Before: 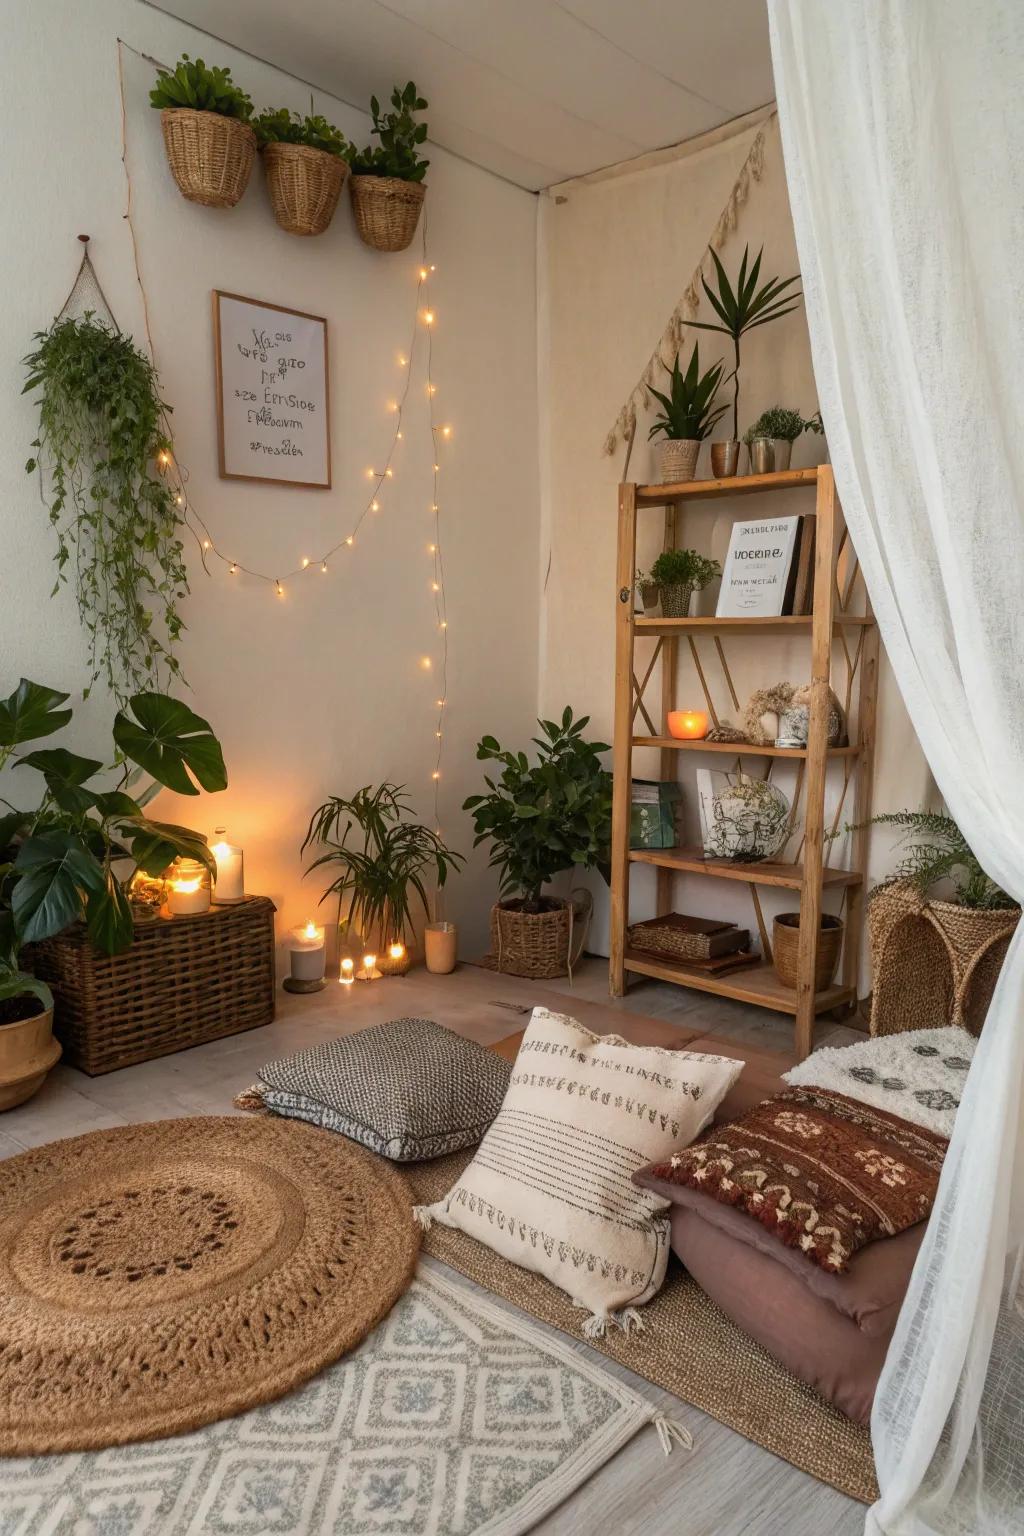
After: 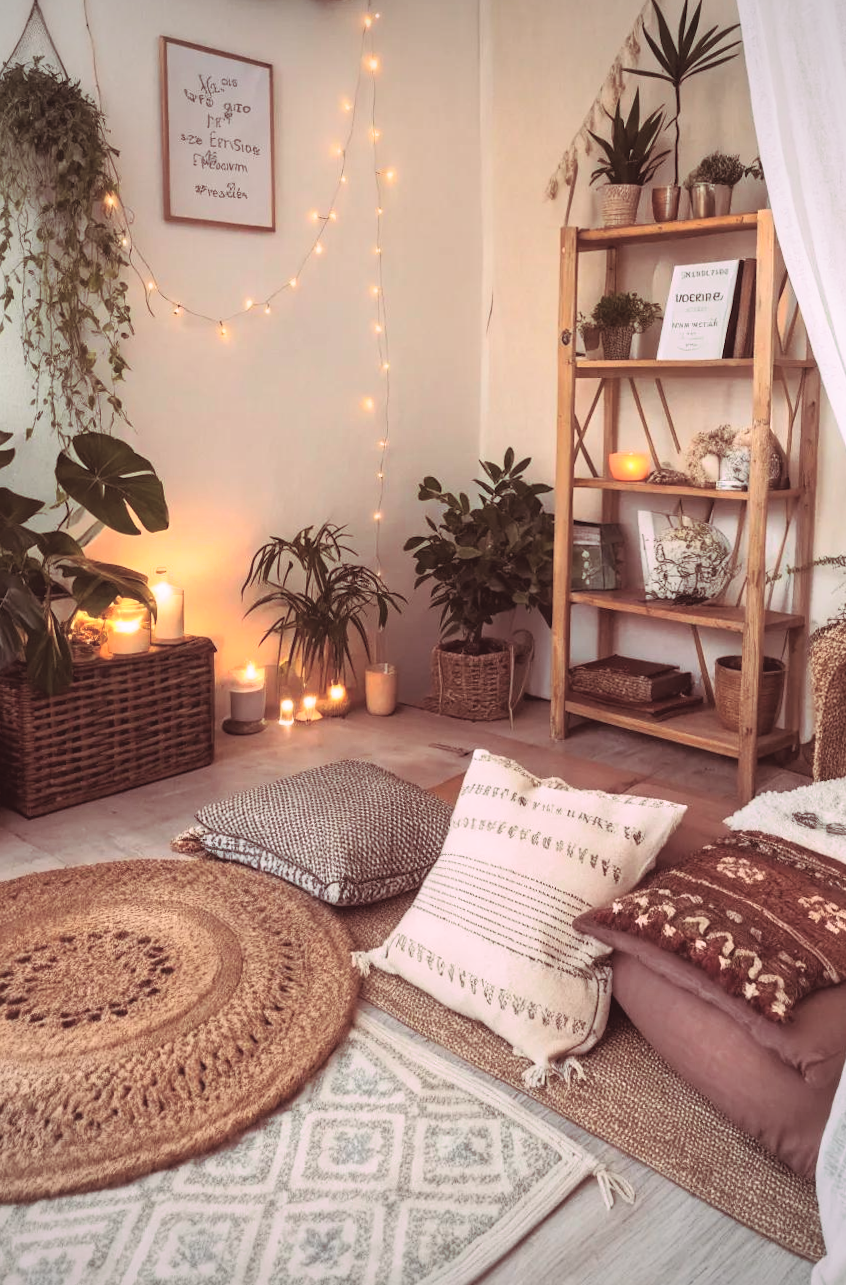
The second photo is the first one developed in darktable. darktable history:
split-toning: highlights › hue 298.8°, highlights › saturation 0.73, compress 41.76%
exposure: black level correction -0.005, exposure 0.054 EV, compensate highlight preservation false
white balance: red 1, blue 1
crop and rotate: left 4.842%, top 15.51%, right 10.668%
vignetting: fall-off radius 60.92%
tone curve: curves: ch0 [(0.003, 0.029) (0.188, 0.252) (0.46, 0.56) (0.608, 0.748) (0.871, 0.955) (1, 1)]; ch1 [(0, 0) (0.35, 0.356) (0.45, 0.453) (0.508, 0.515) (0.618, 0.634) (1, 1)]; ch2 [(0, 0) (0.456, 0.469) (0.5, 0.5) (0.634, 0.625) (1, 1)], color space Lab, independent channels, preserve colors none
rotate and perspective: rotation 0.226°, lens shift (vertical) -0.042, crop left 0.023, crop right 0.982, crop top 0.006, crop bottom 0.994
